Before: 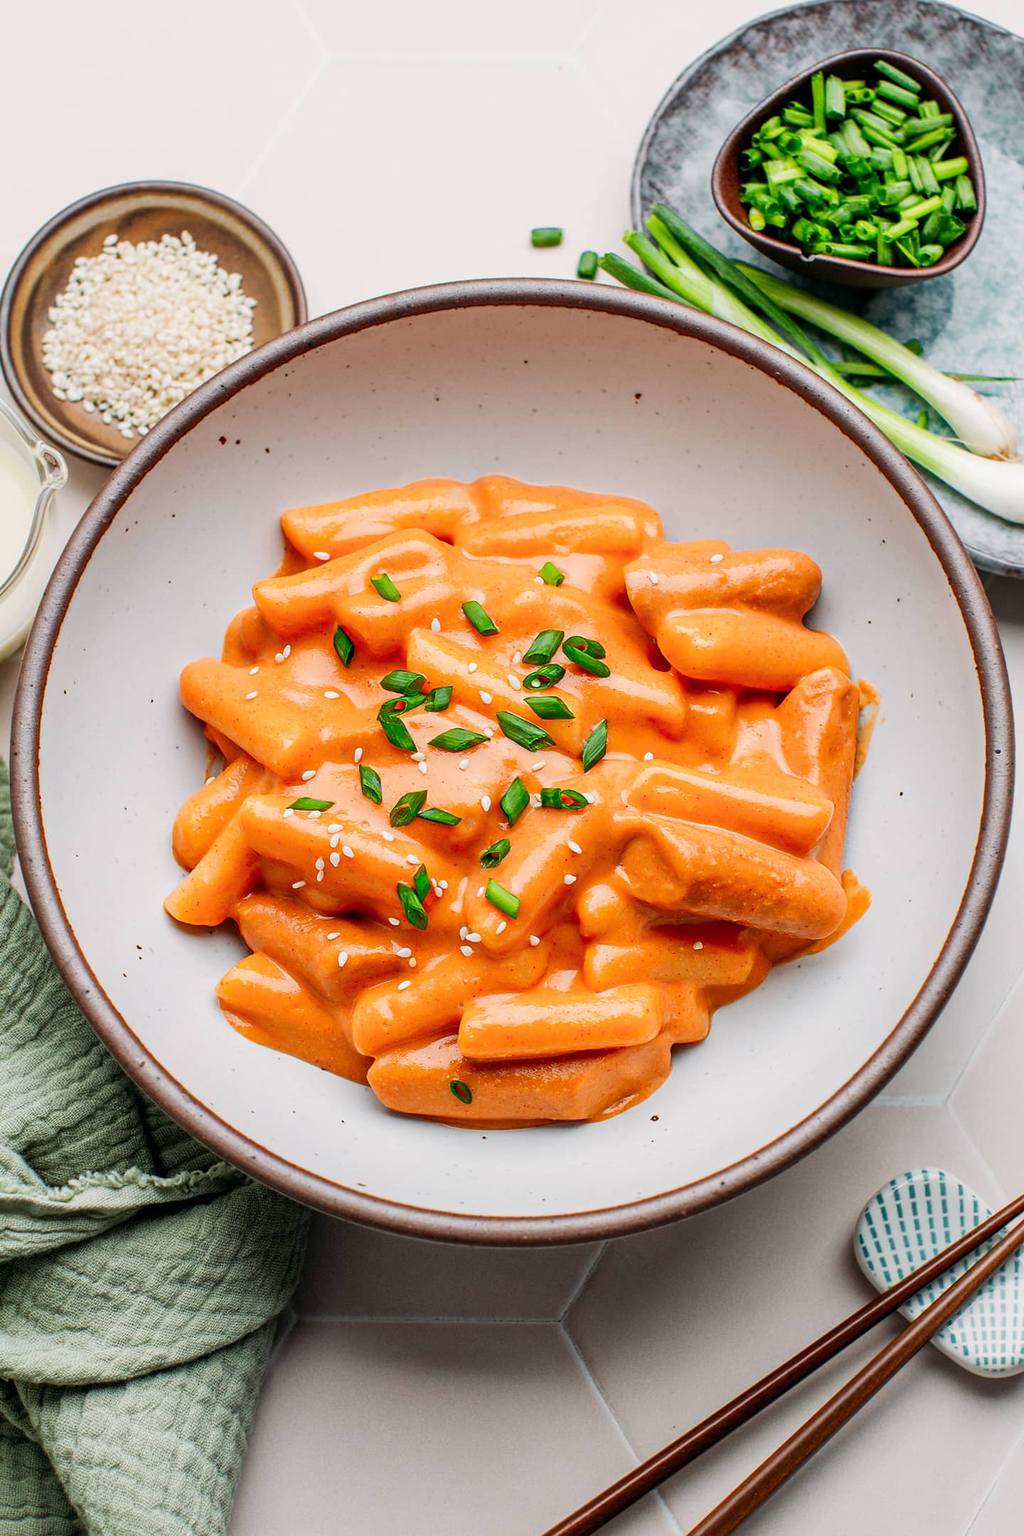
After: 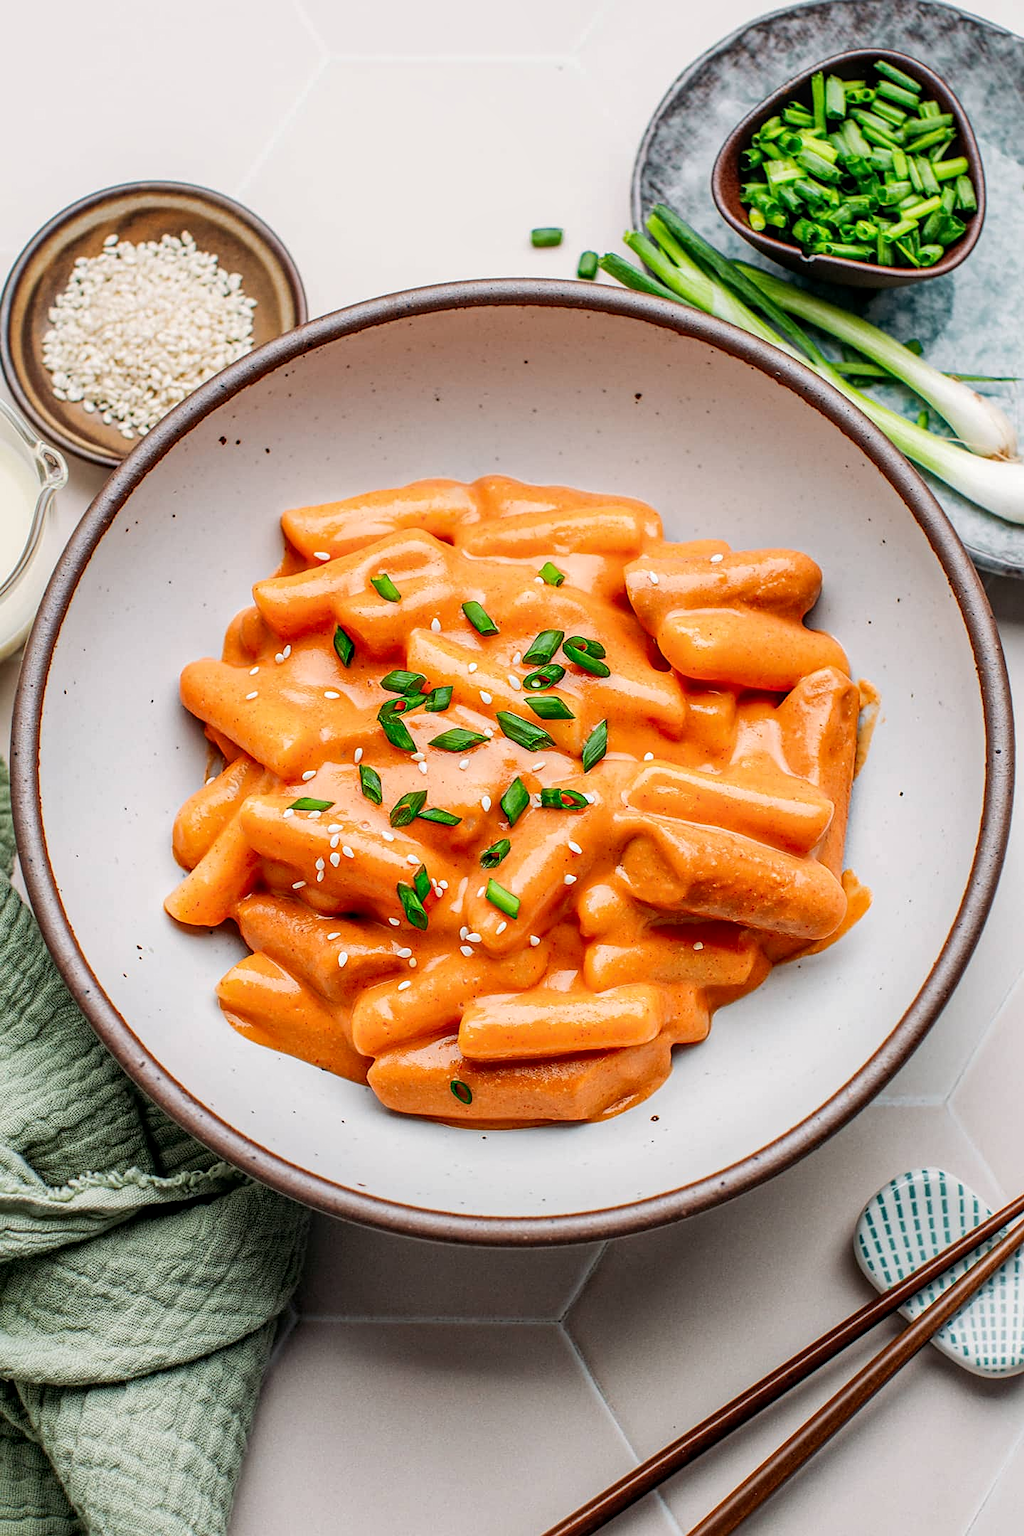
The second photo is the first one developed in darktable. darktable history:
local contrast: on, module defaults
sharpen: amount 0.209
